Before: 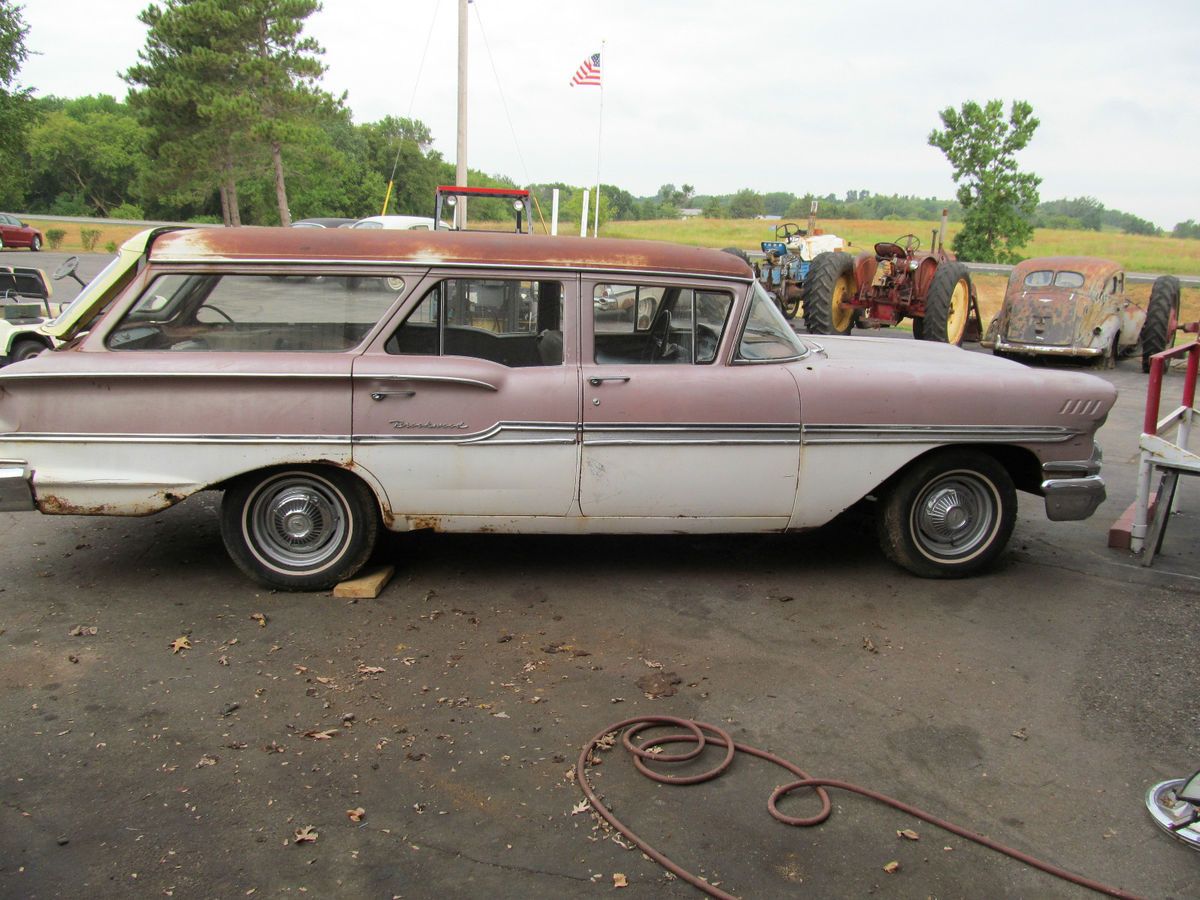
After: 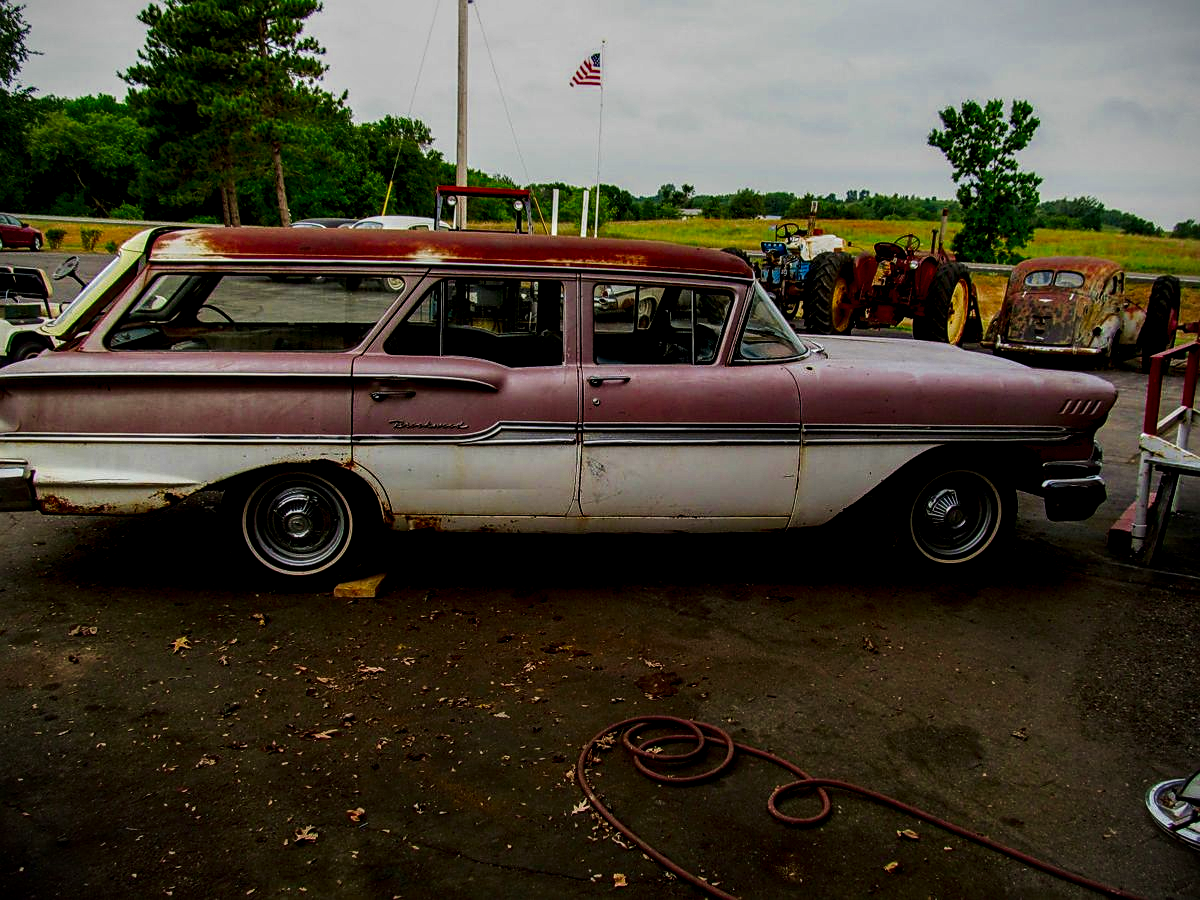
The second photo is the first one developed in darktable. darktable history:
local contrast: highlights 18%, detail 185%
filmic rgb: black relative exposure -5.05 EV, white relative exposure 4 EV, hardness 2.89, contrast 1.398, highlights saturation mix -20.08%
vignetting: fall-off start 91.16%, unbound false
sharpen: amount 0.493
velvia: on, module defaults
exposure: black level correction -0.061, exposure -0.049 EV, compensate highlight preservation false
contrast brightness saturation: brightness -0.982, saturation 0.999
